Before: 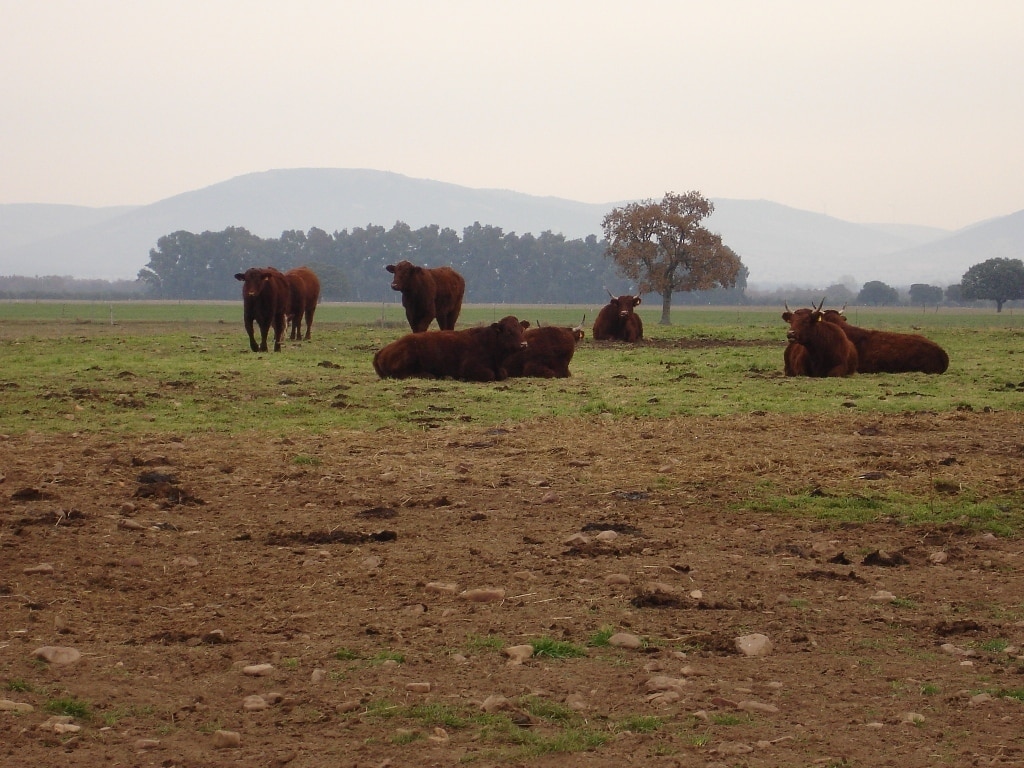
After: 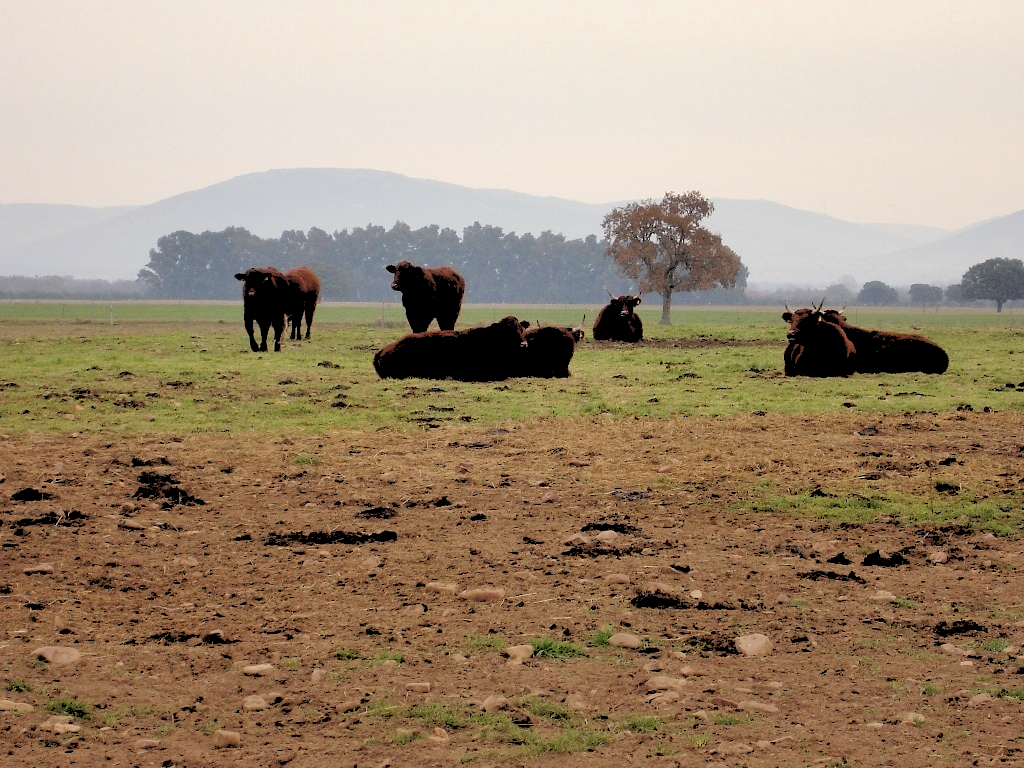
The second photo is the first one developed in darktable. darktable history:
shadows and highlights: soften with gaussian
rgb levels: levels [[0.027, 0.429, 0.996], [0, 0.5, 1], [0, 0.5, 1]]
